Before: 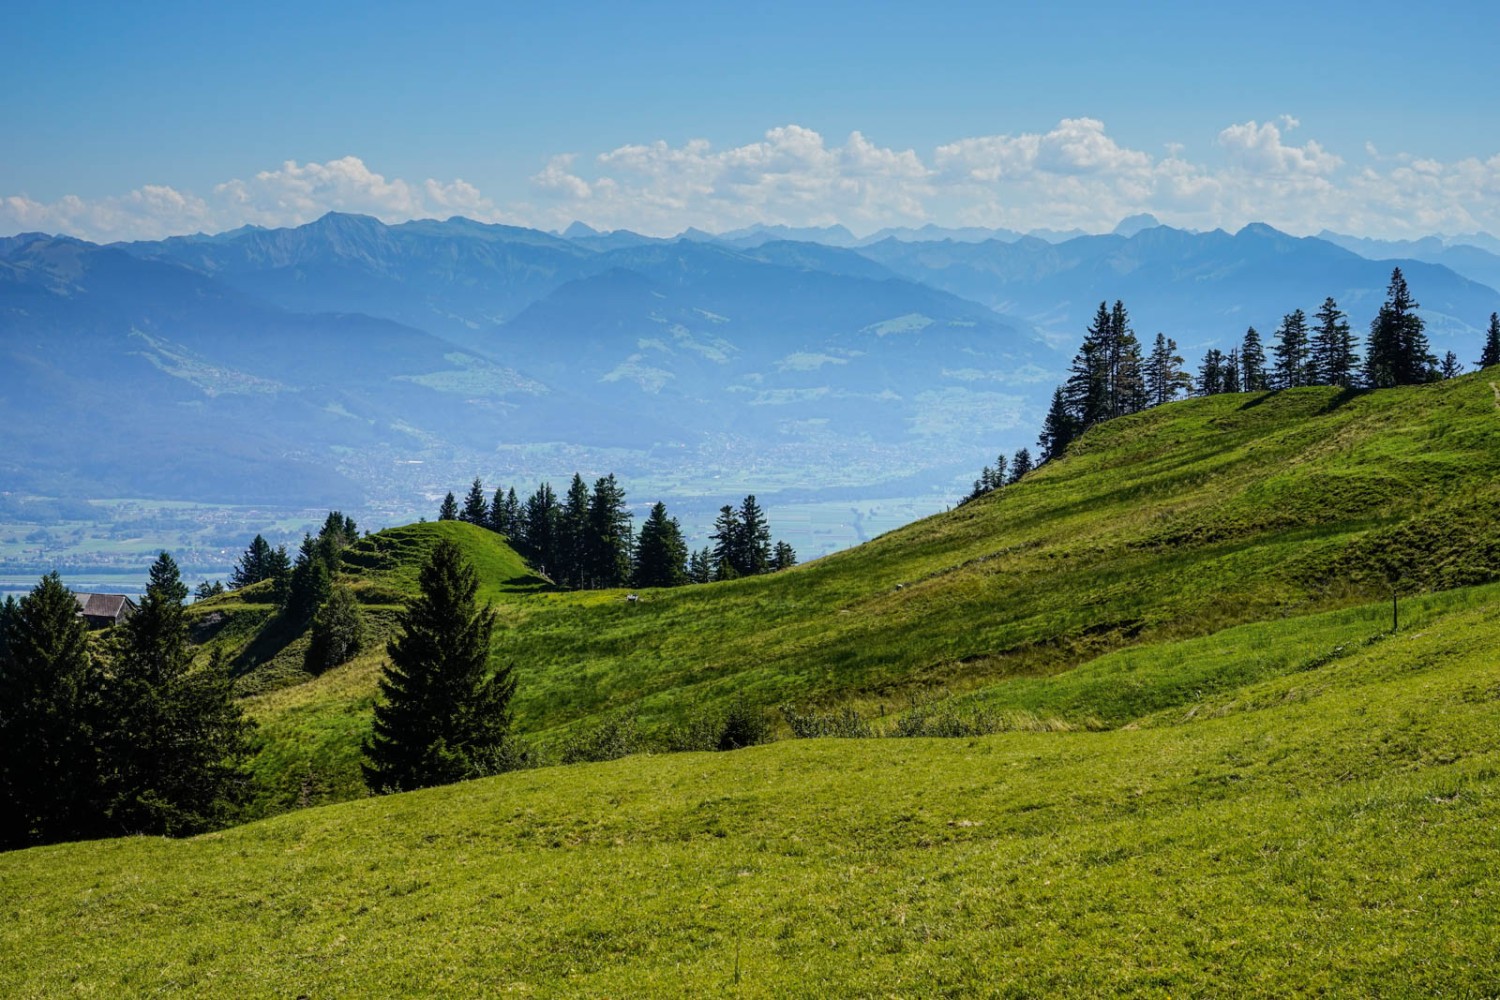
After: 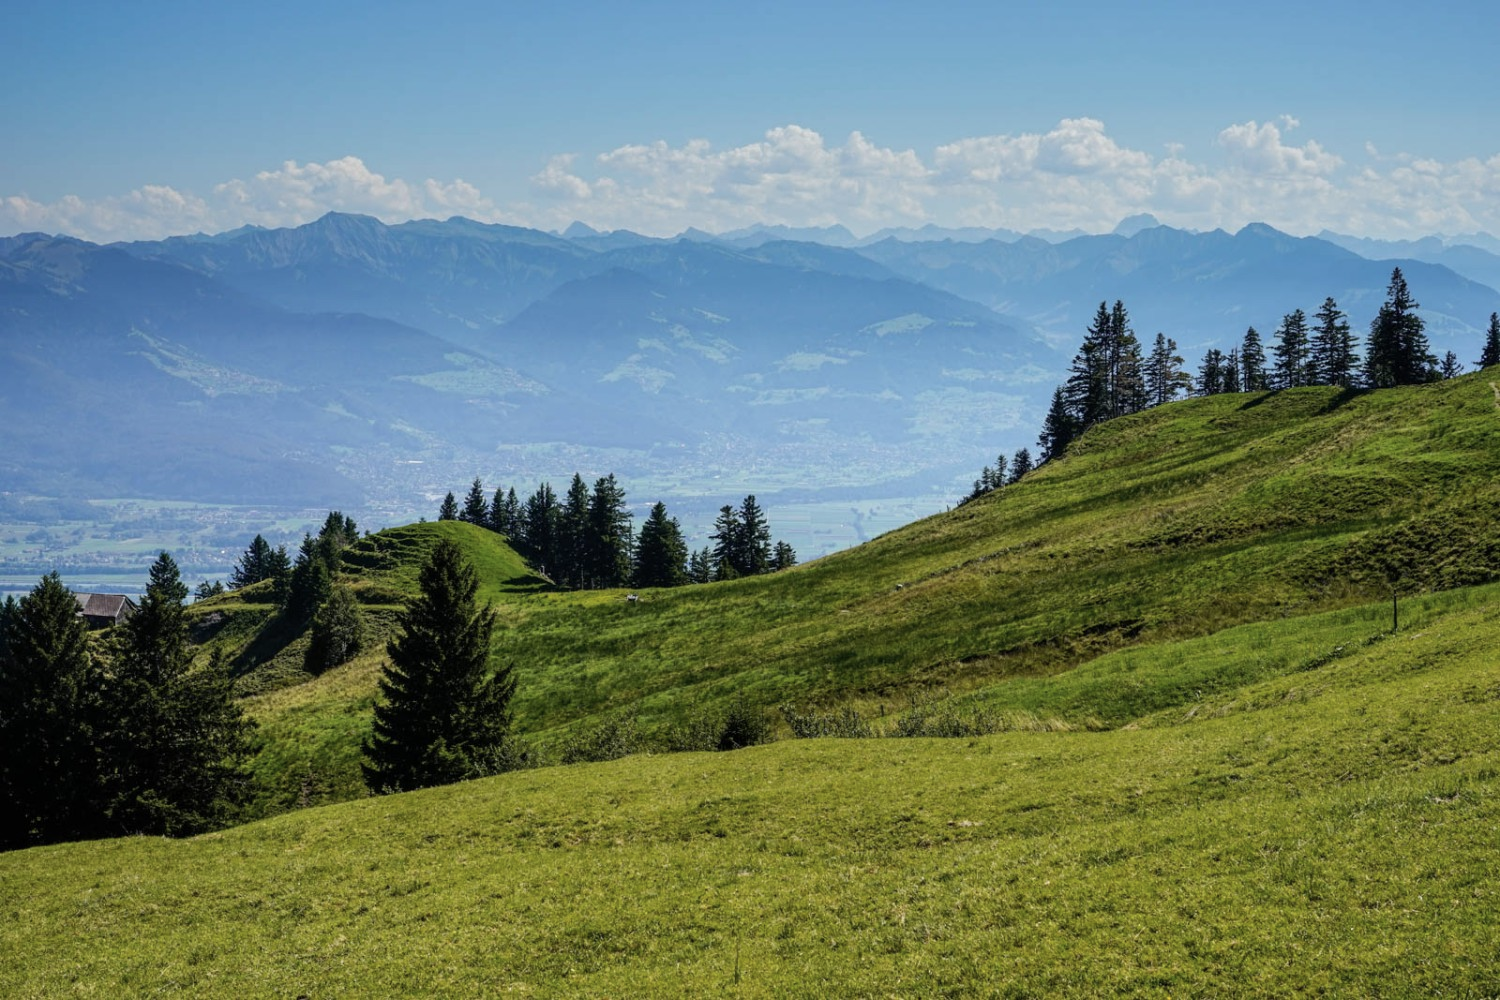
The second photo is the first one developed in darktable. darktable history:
contrast brightness saturation: saturation -0.15
